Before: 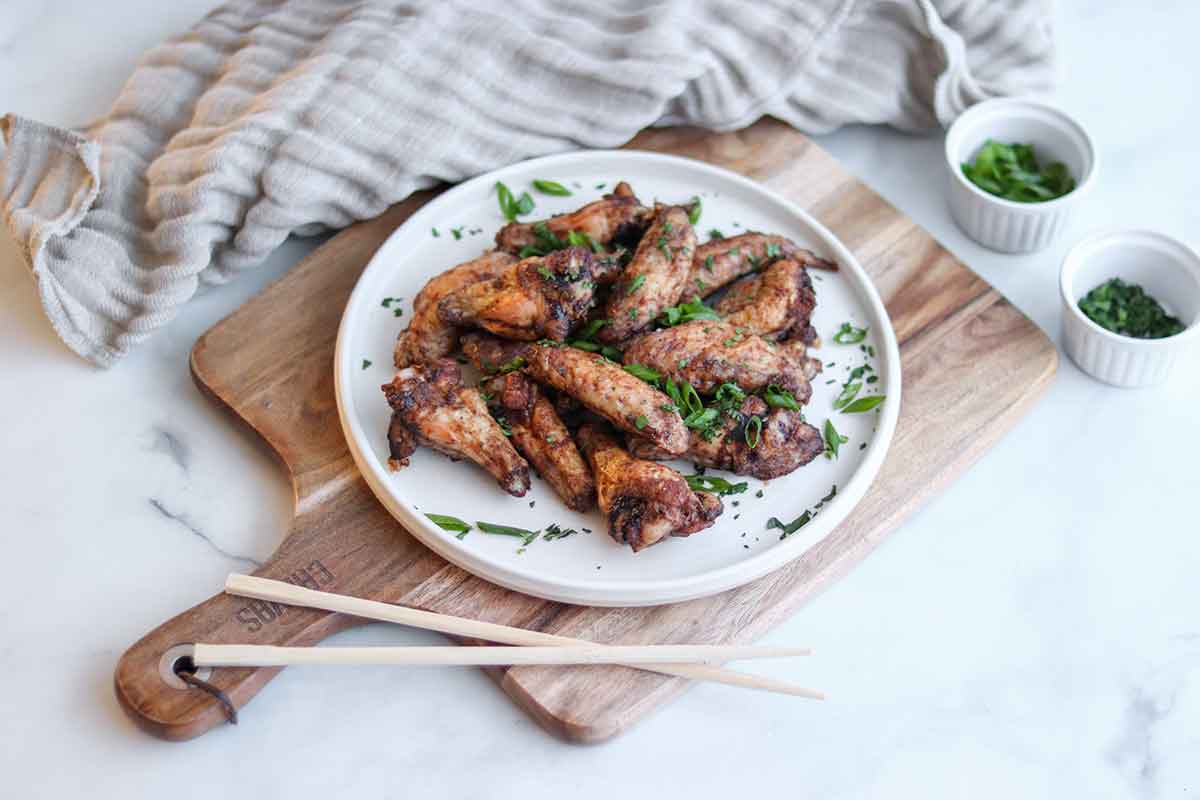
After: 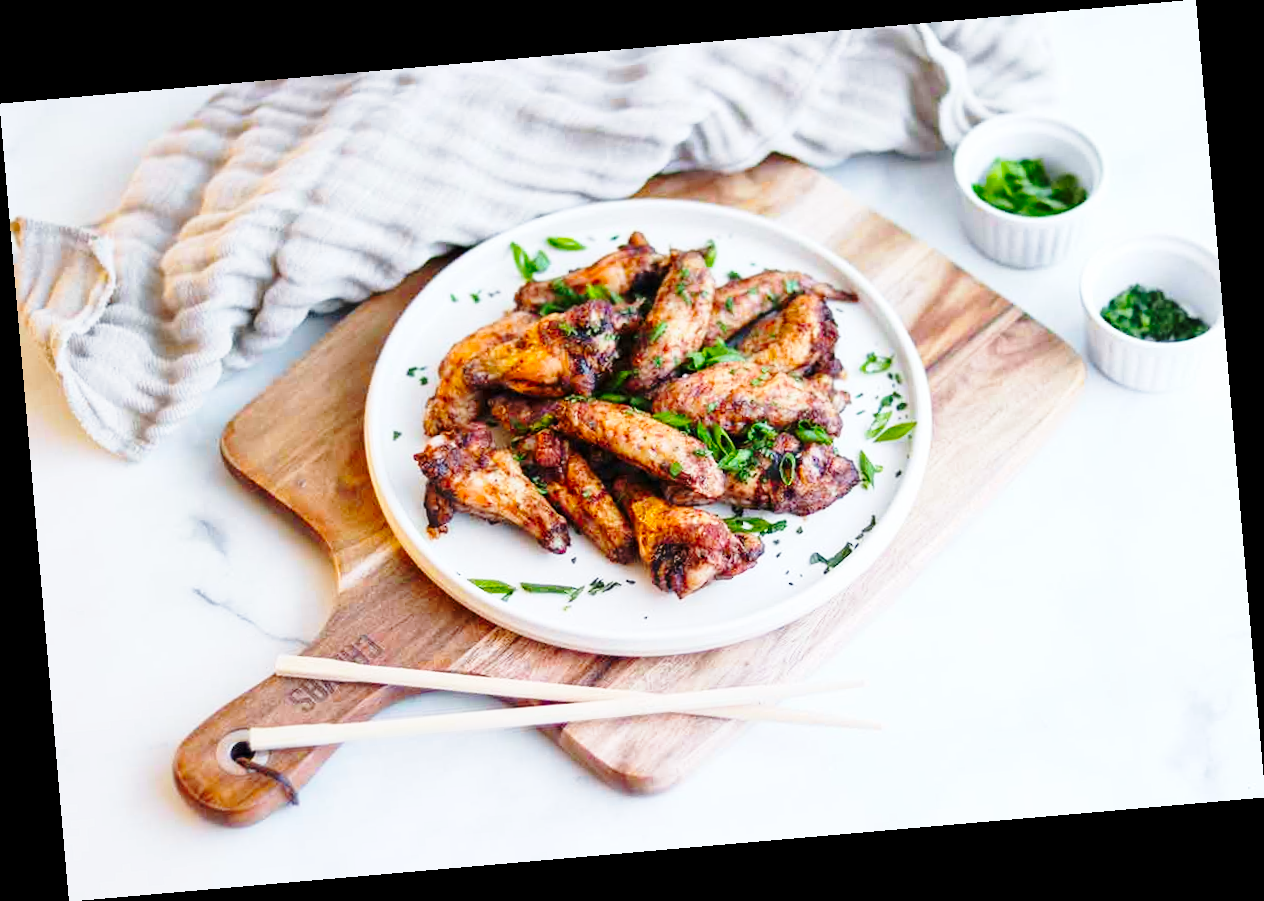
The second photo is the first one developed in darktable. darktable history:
base curve: curves: ch0 [(0, 0) (0.028, 0.03) (0.121, 0.232) (0.46, 0.748) (0.859, 0.968) (1, 1)], preserve colors none
rotate and perspective: rotation -4.98°, automatic cropping off
color balance rgb: perceptual saturation grading › global saturation 25%, global vibrance 20%
